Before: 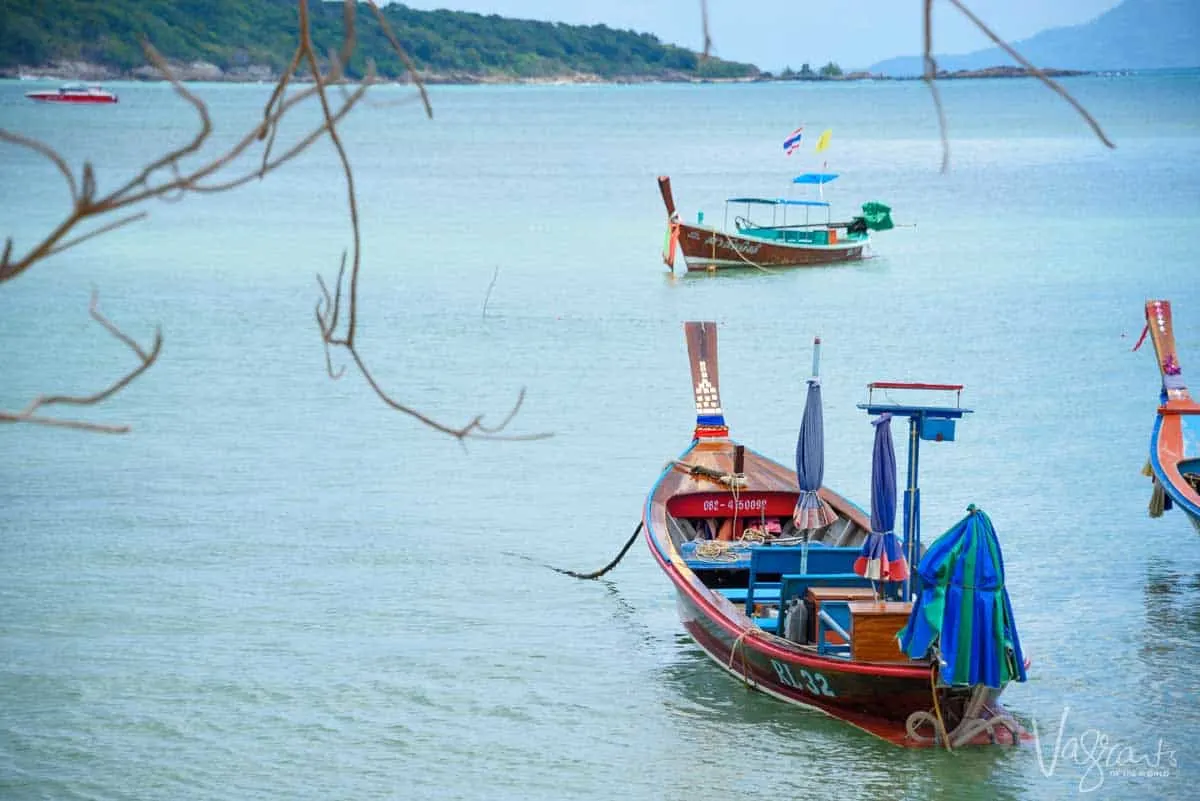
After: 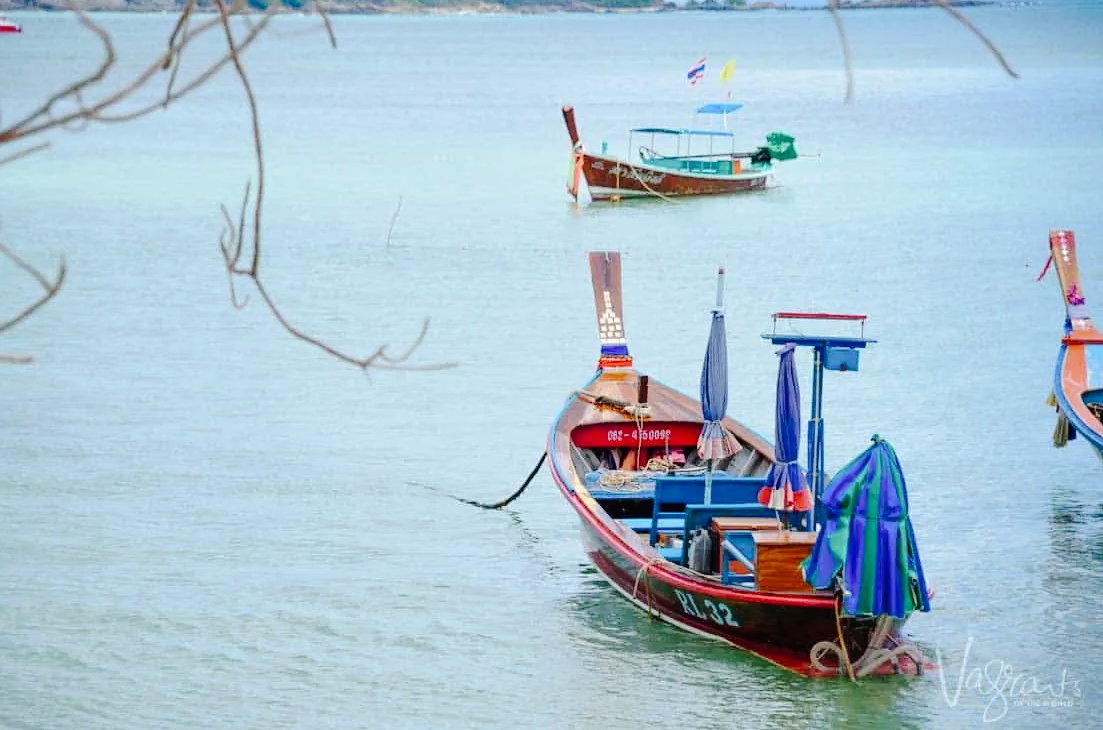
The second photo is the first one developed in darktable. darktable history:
tone curve: curves: ch0 [(0, 0) (0.003, 0.012) (0.011, 0.014) (0.025, 0.019) (0.044, 0.028) (0.069, 0.039) (0.1, 0.056) (0.136, 0.093) (0.177, 0.147) (0.224, 0.214) (0.277, 0.29) (0.335, 0.381) (0.399, 0.476) (0.468, 0.557) (0.543, 0.635) (0.623, 0.697) (0.709, 0.764) (0.801, 0.831) (0.898, 0.917) (1, 1)], preserve colors none
crop and rotate: left 8.081%, top 8.856%
